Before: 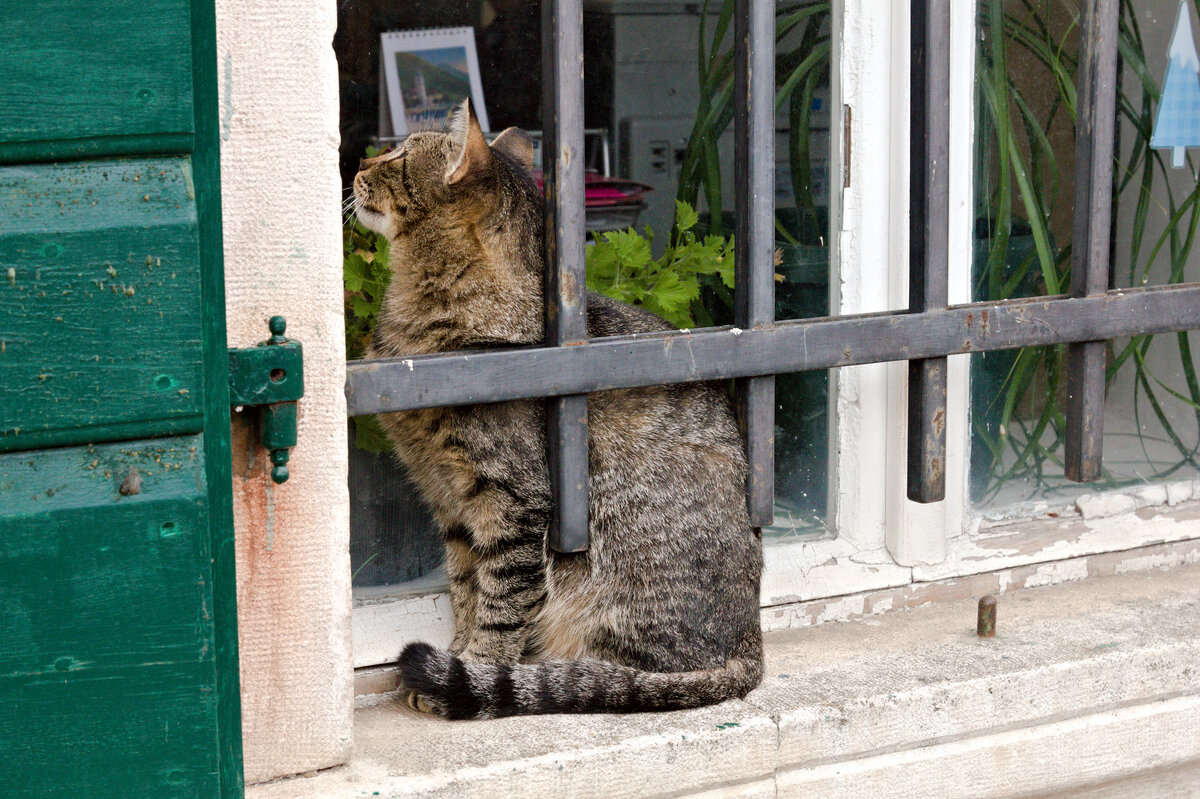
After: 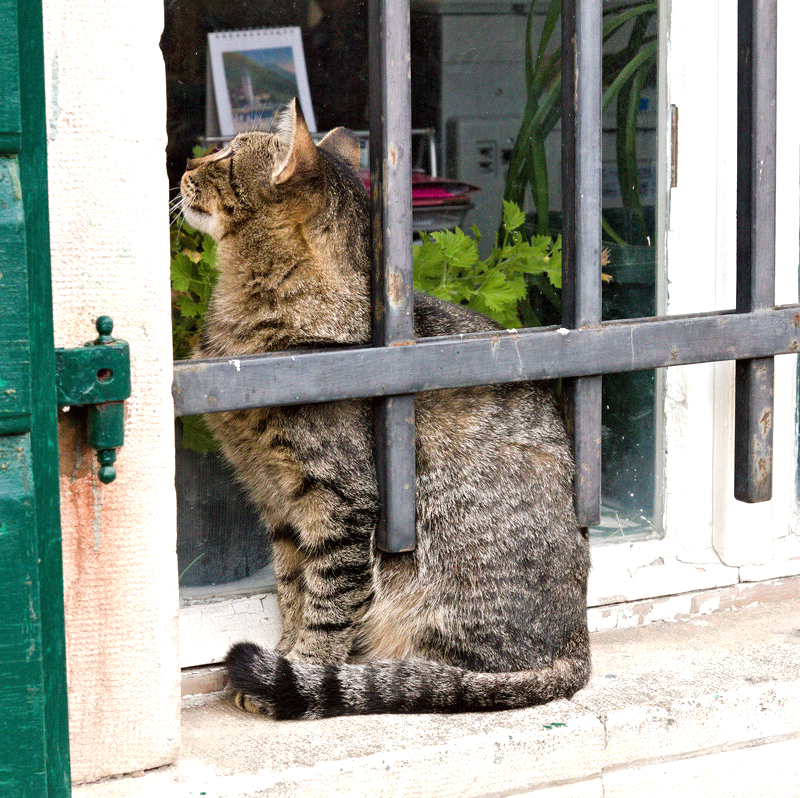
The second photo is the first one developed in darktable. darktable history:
exposure: black level correction 0, exposure 0.5 EV, compensate exposure bias true, compensate highlight preservation false
crop and rotate: left 14.451%, right 18.822%
